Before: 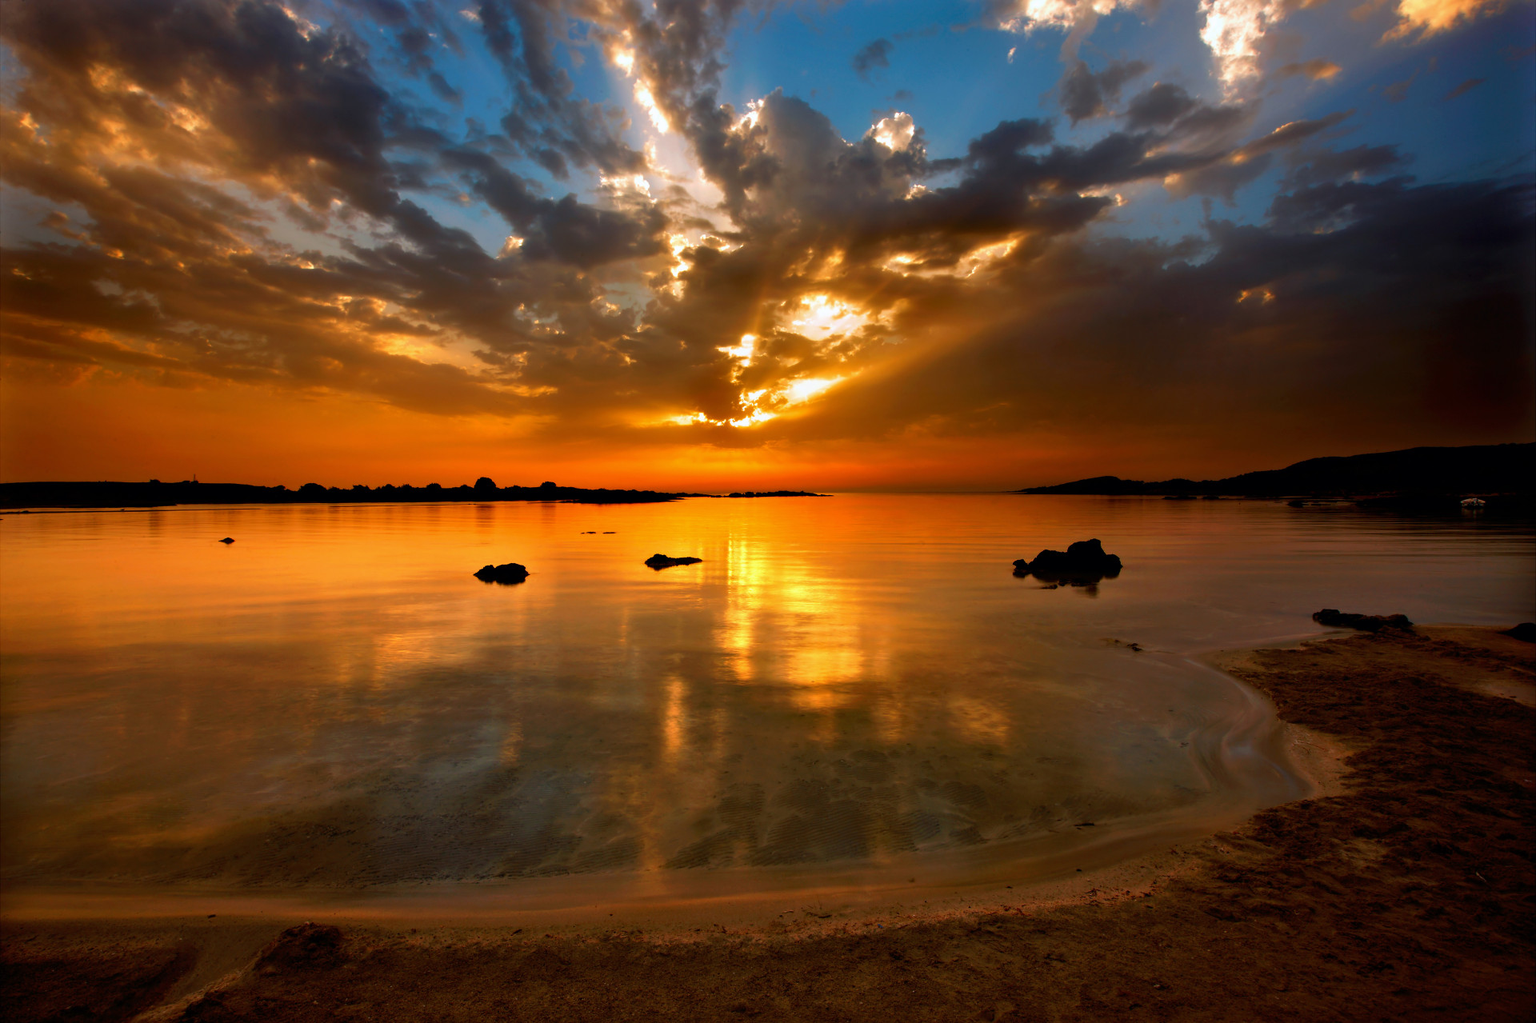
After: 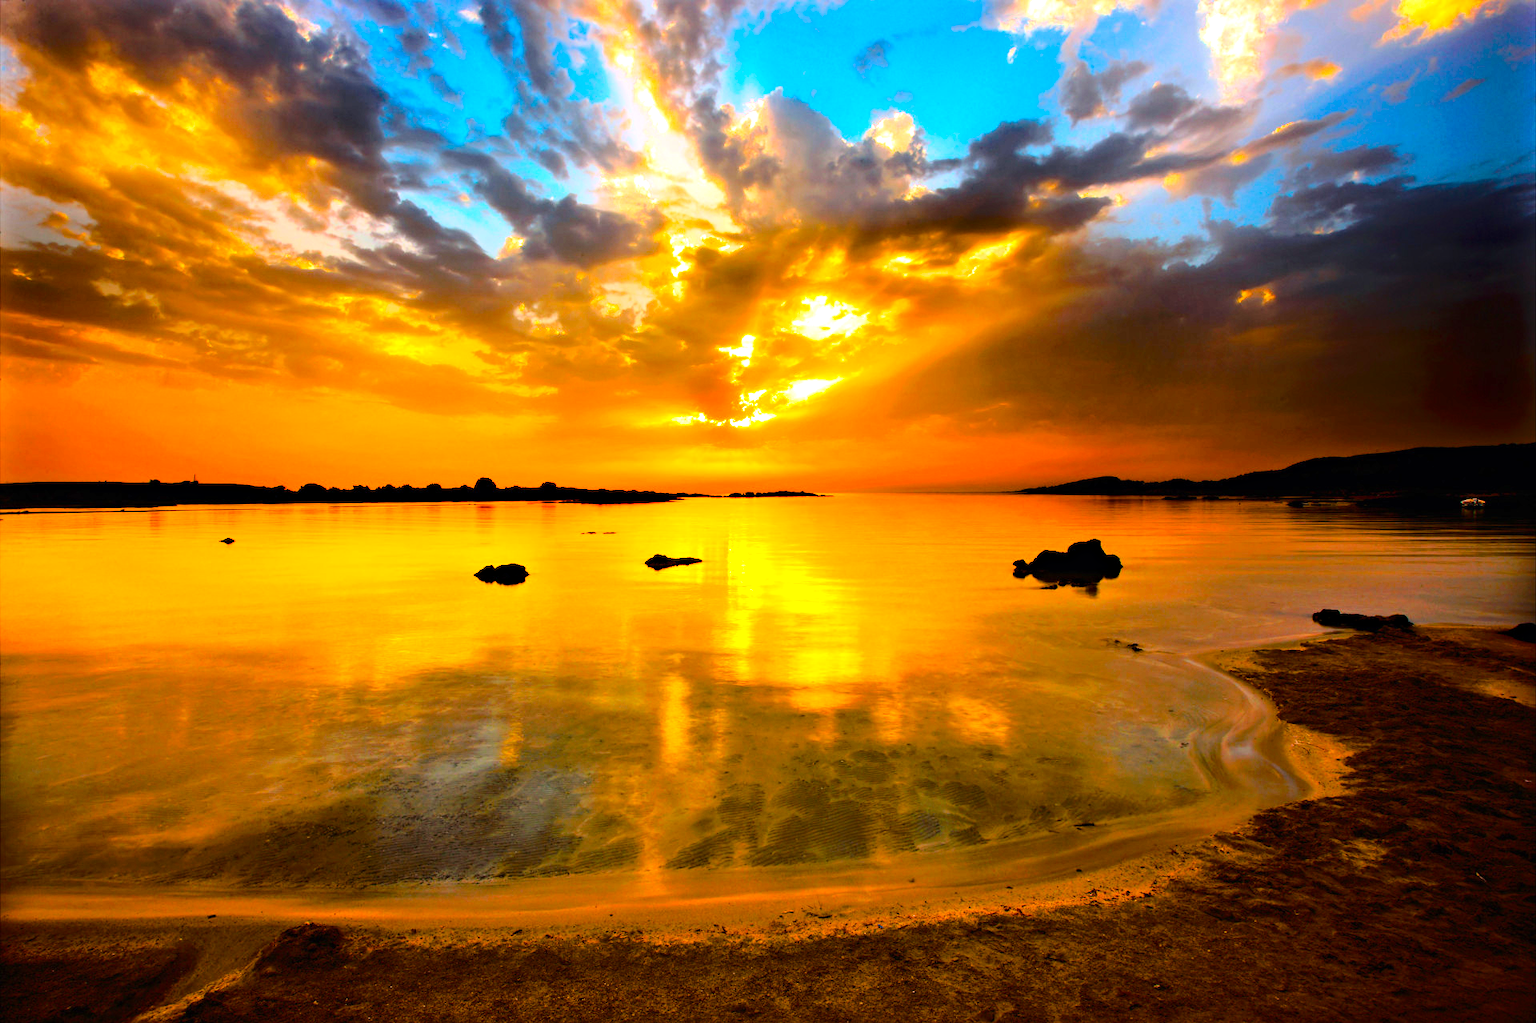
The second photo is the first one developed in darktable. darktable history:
exposure: black level correction 0, exposure 1.2 EV, compensate exposure bias true, compensate highlight preservation false
haze removal: compatibility mode true, adaptive false
base curve: curves: ch0 [(0, 0) (0.028, 0.03) (0.121, 0.232) (0.46, 0.748) (0.859, 0.968) (1, 1)]
color balance rgb: shadows lift › luminance -10.362%, shadows lift › chroma 0.832%, shadows lift › hue 110.06°, perceptual saturation grading › global saturation 41.721%, contrast 4.768%
